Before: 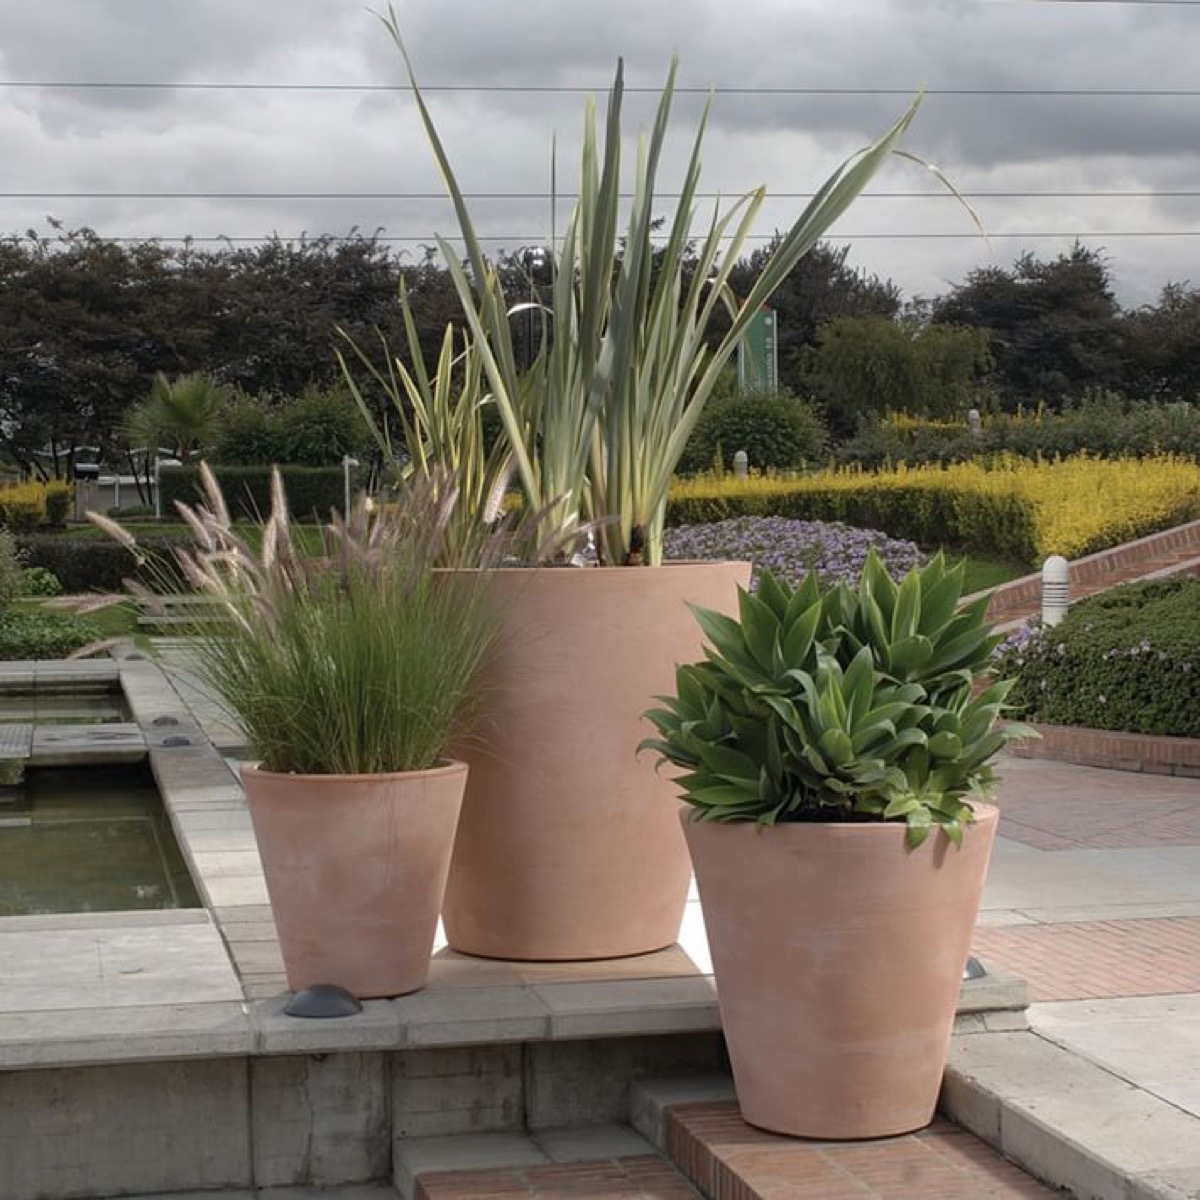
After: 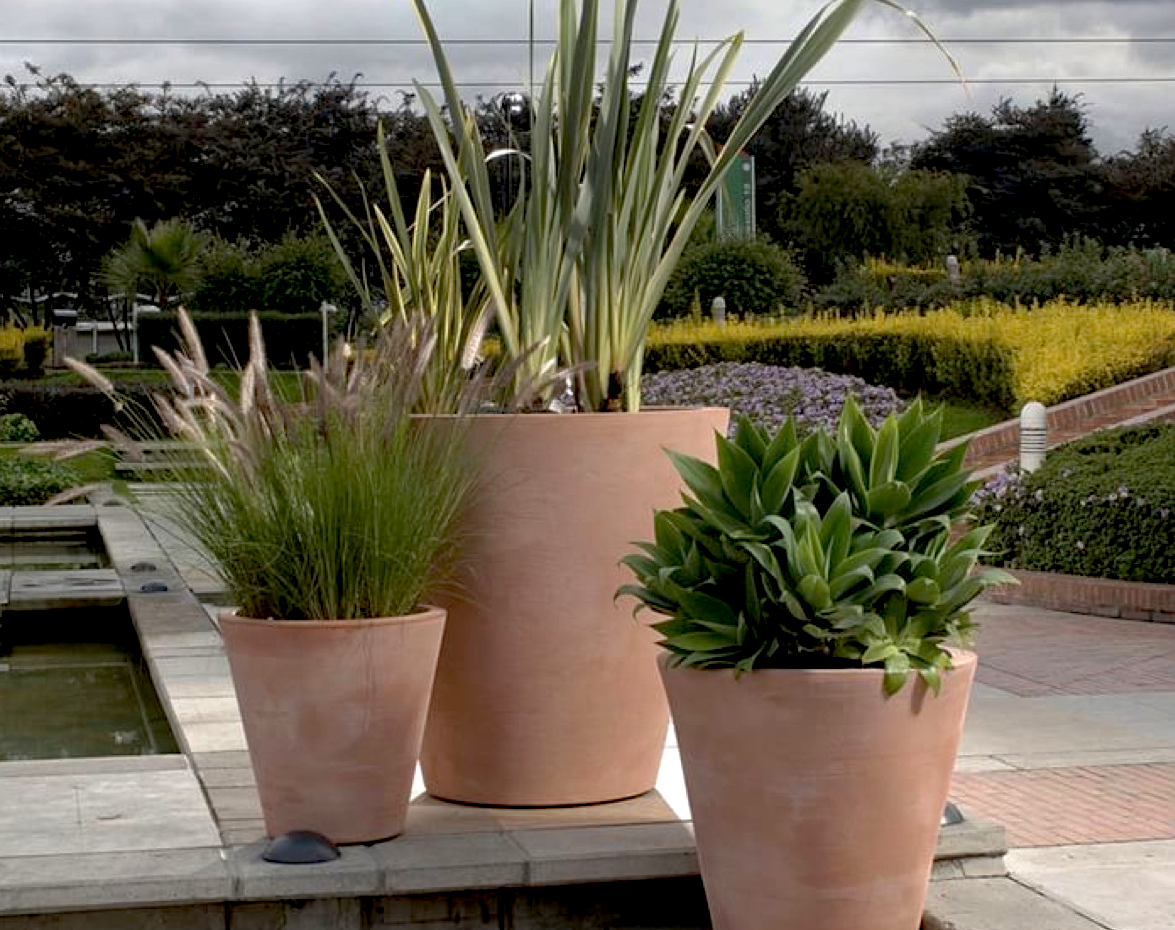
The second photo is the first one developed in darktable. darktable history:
crop and rotate: left 1.91%, top 12.894%, right 0.127%, bottom 9.577%
base curve: curves: ch0 [(0.017, 0) (0.425, 0.441) (0.844, 0.933) (1, 1)], preserve colors none
haze removal: compatibility mode true, adaptive false
